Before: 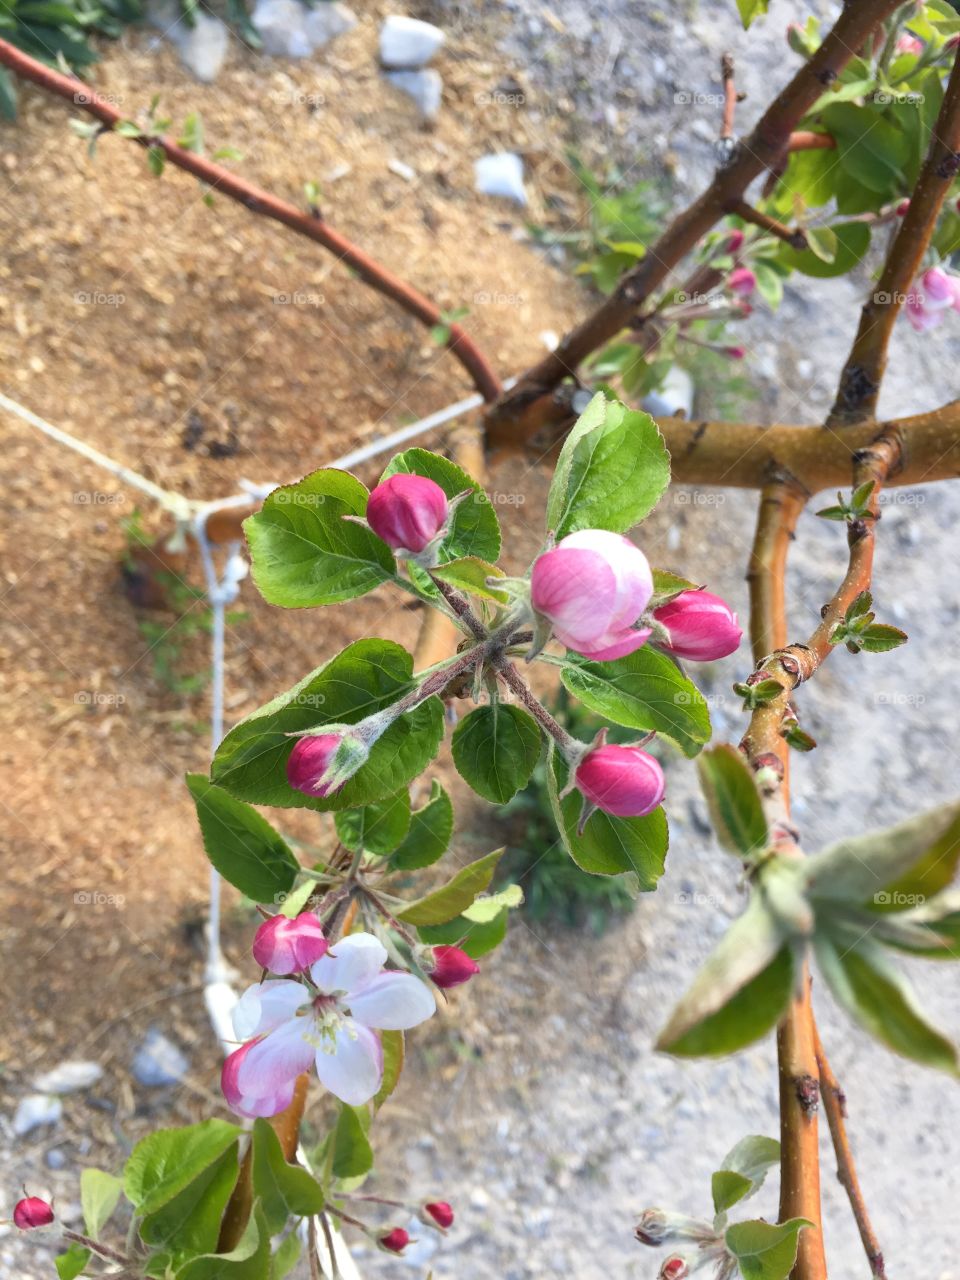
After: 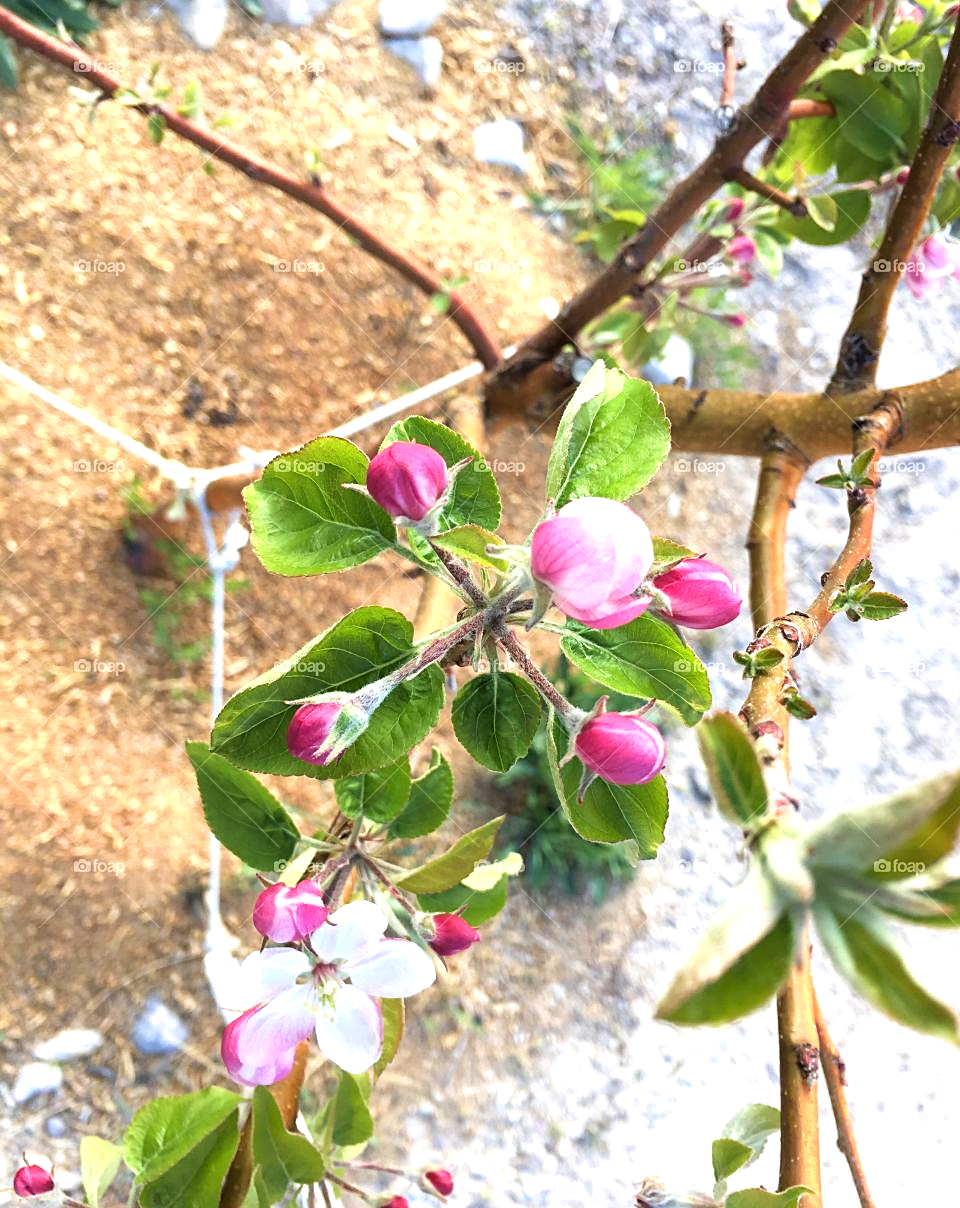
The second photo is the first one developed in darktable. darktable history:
tone equalizer: -8 EV -0.751 EV, -7 EV -0.706 EV, -6 EV -0.565 EV, -5 EV -0.425 EV, -3 EV 0.393 EV, -2 EV 0.6 EV, -1 EV 0.682 EV, +0 EV 0.774 EV
velvia: on, module defaults
sharpen: on, module defaults
crop and rotate: top 2.564%, bottom 3.059%
